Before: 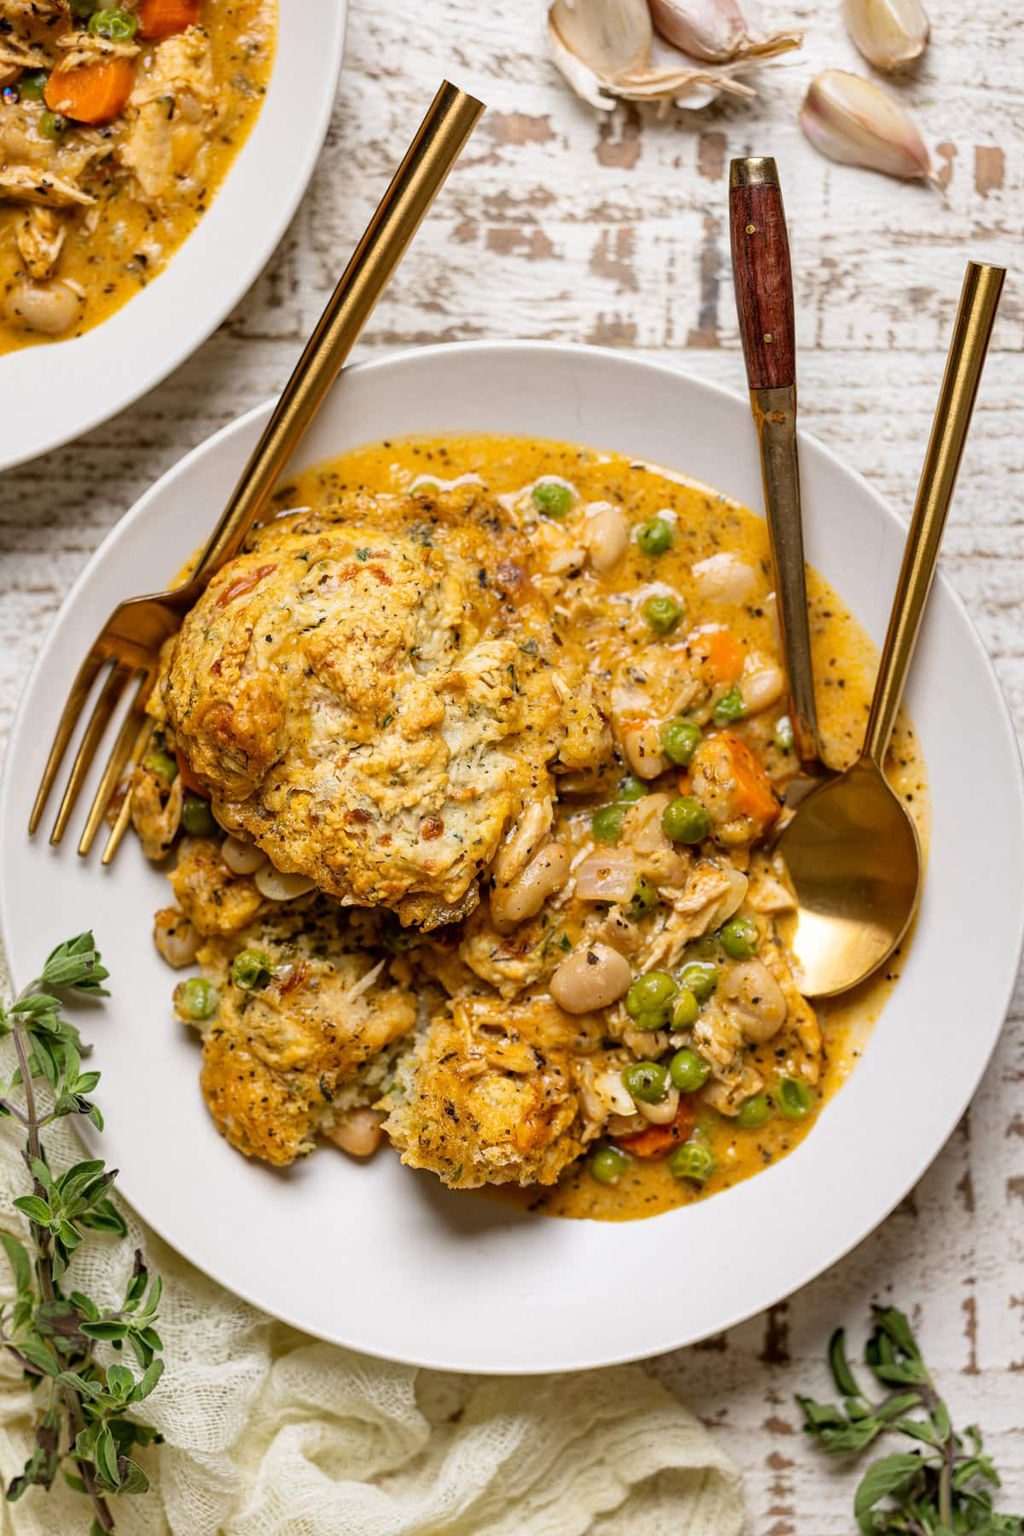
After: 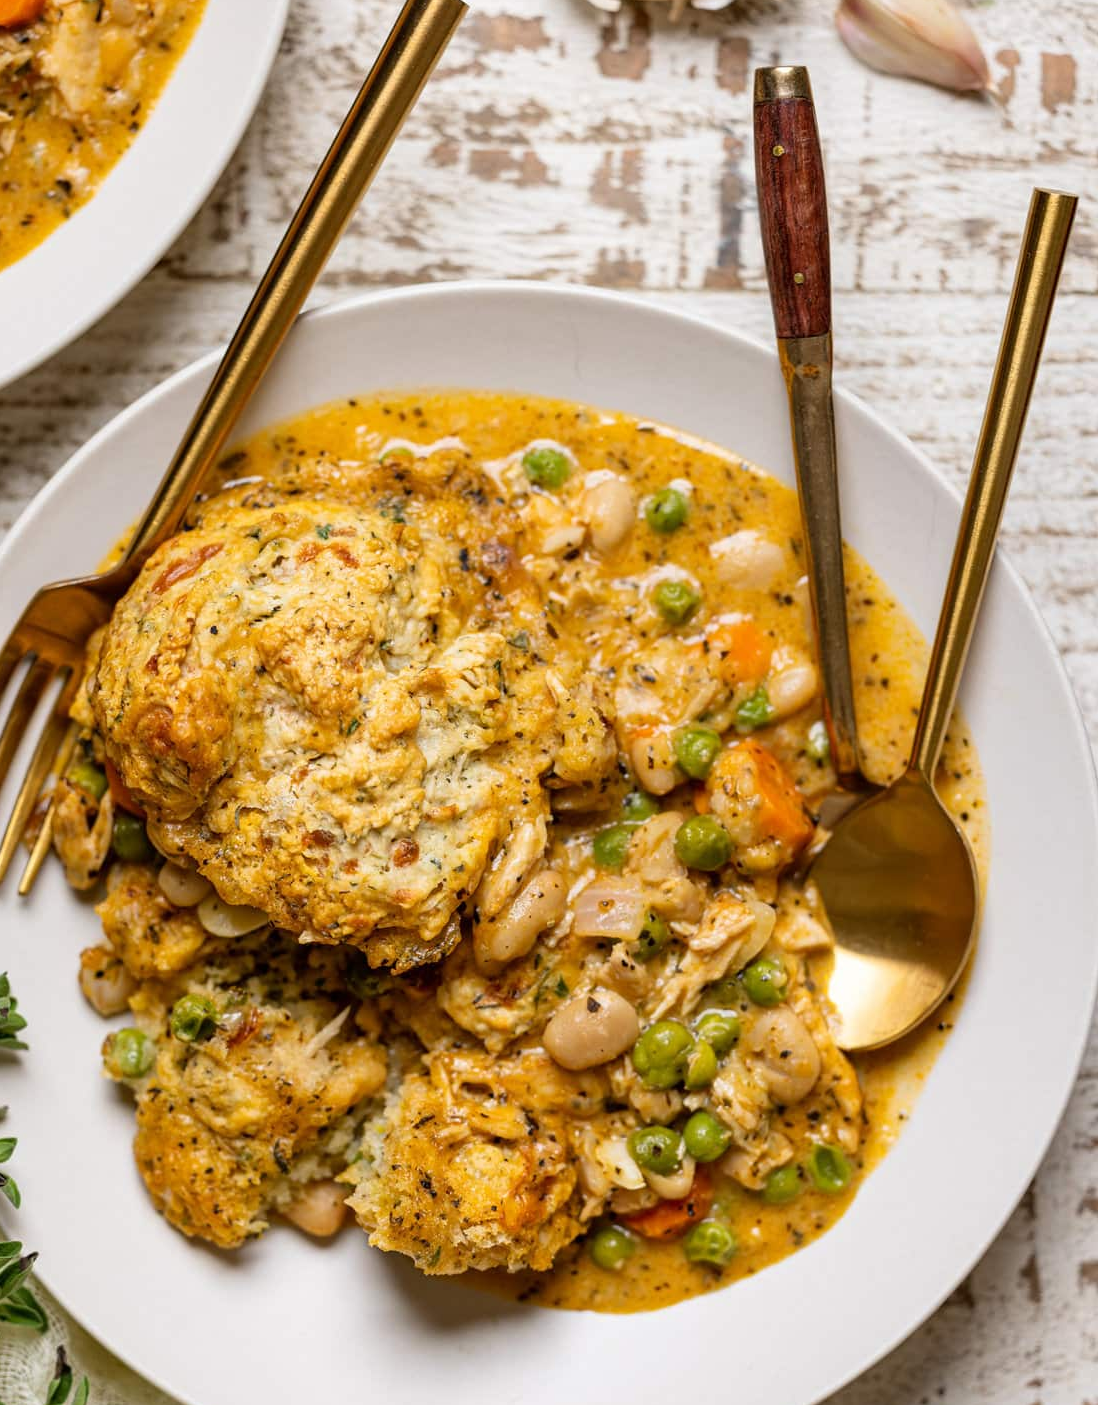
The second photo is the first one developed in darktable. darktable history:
crop: left 8.456%, top 6.59%, bottom 15.317%
